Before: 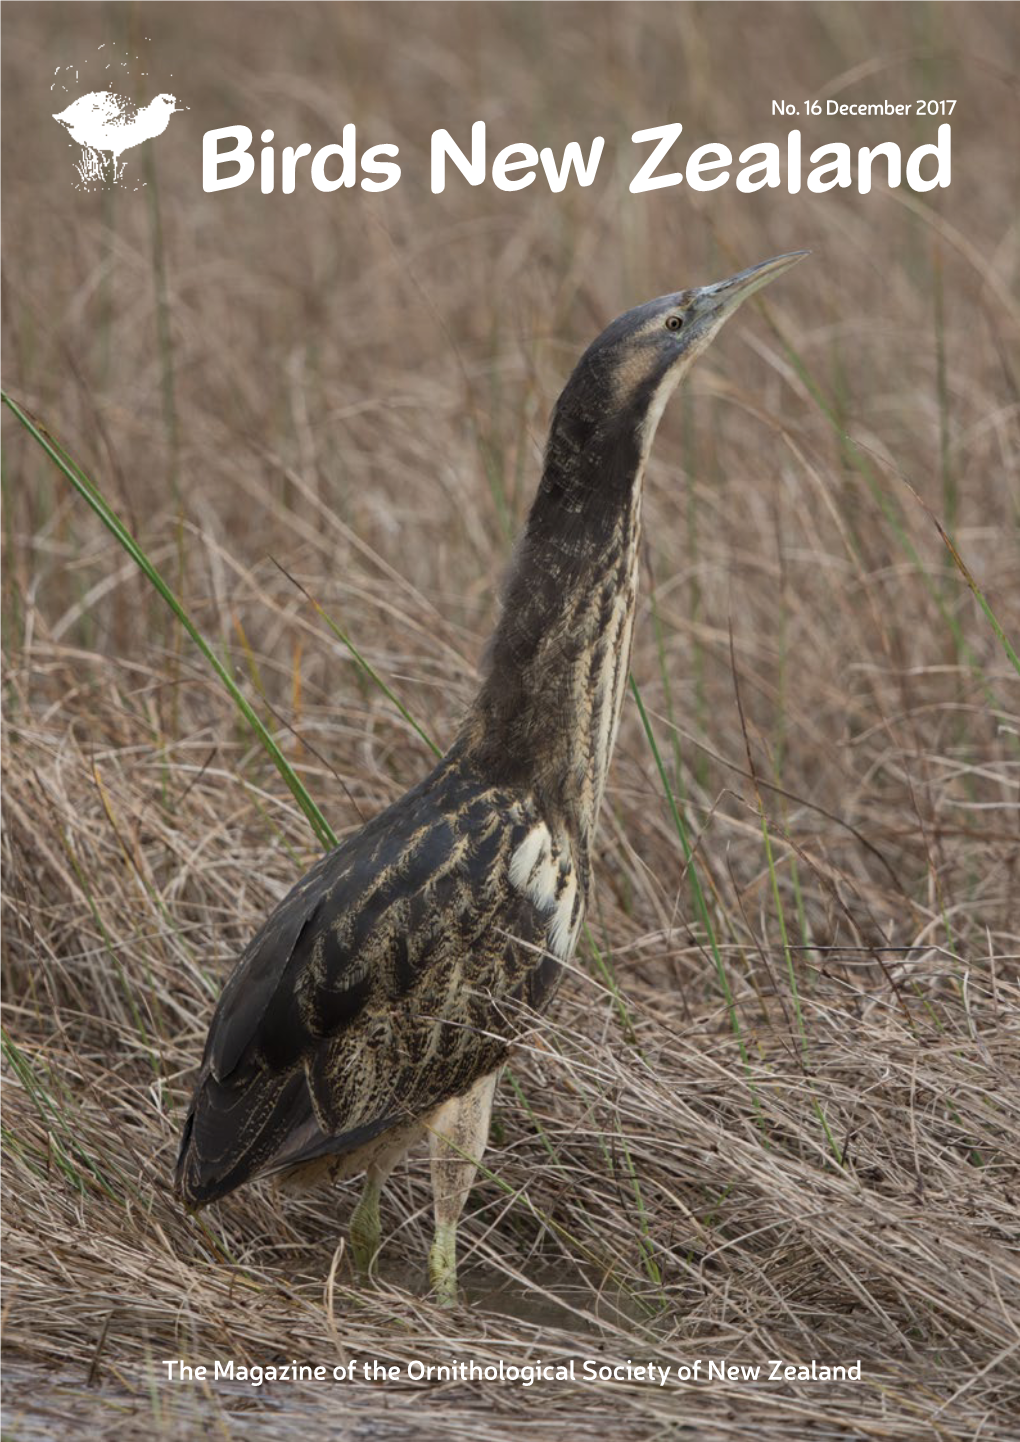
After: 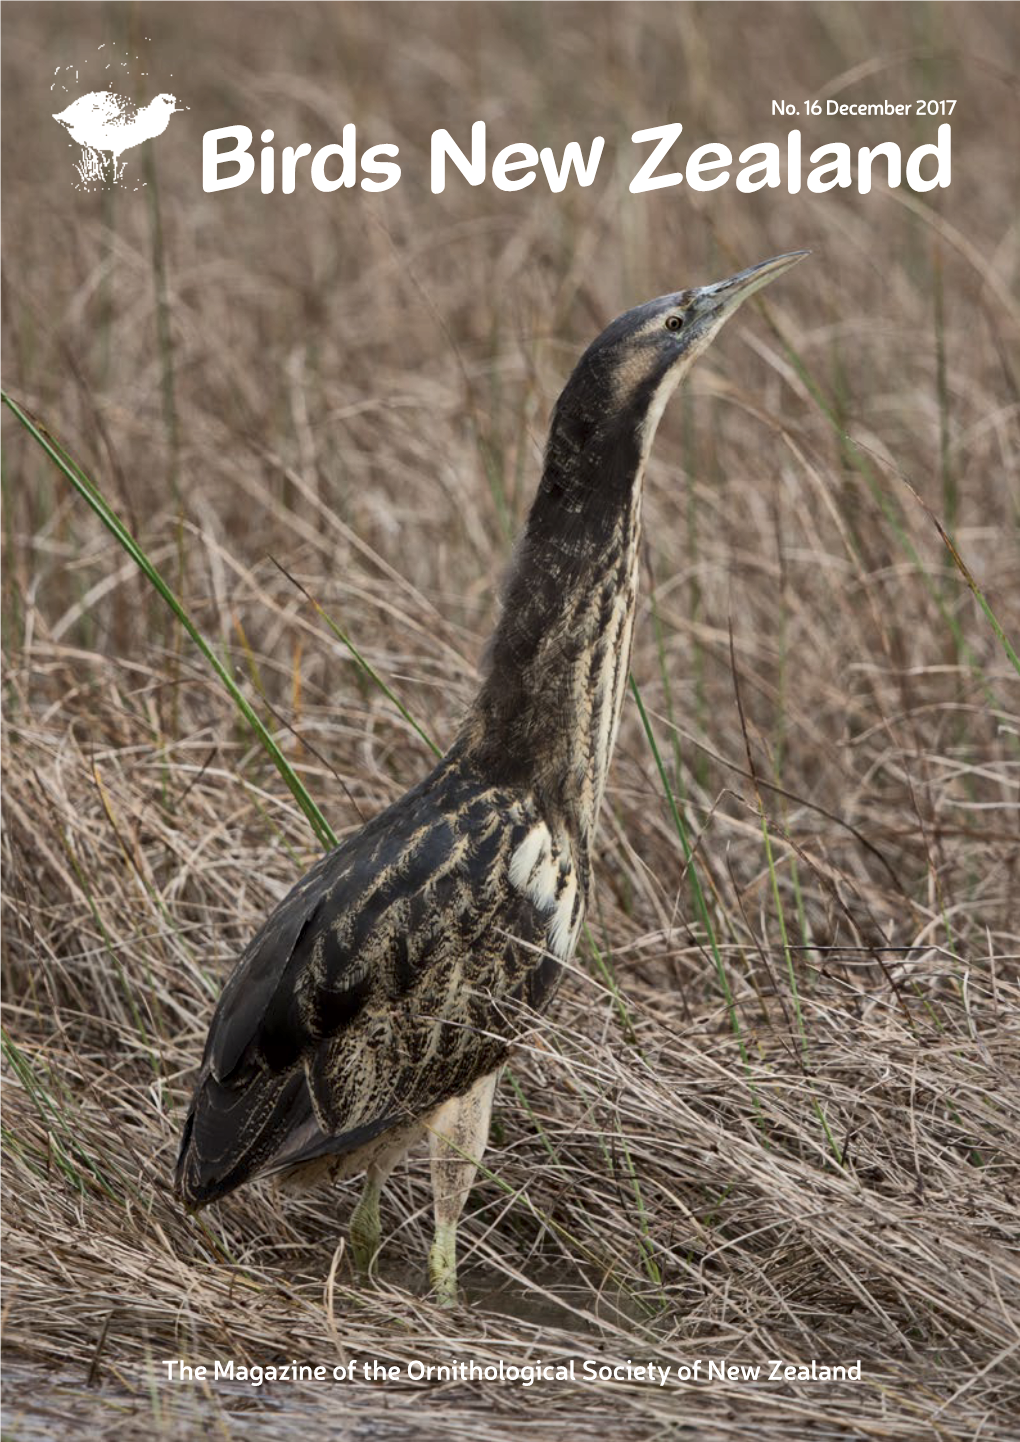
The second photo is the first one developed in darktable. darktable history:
shadows and highlights: shadows 25, highlights -25
local contrast: mode bilateral grid, contrast 20, coarseness 50, detail 159%, midtone range 0.2
